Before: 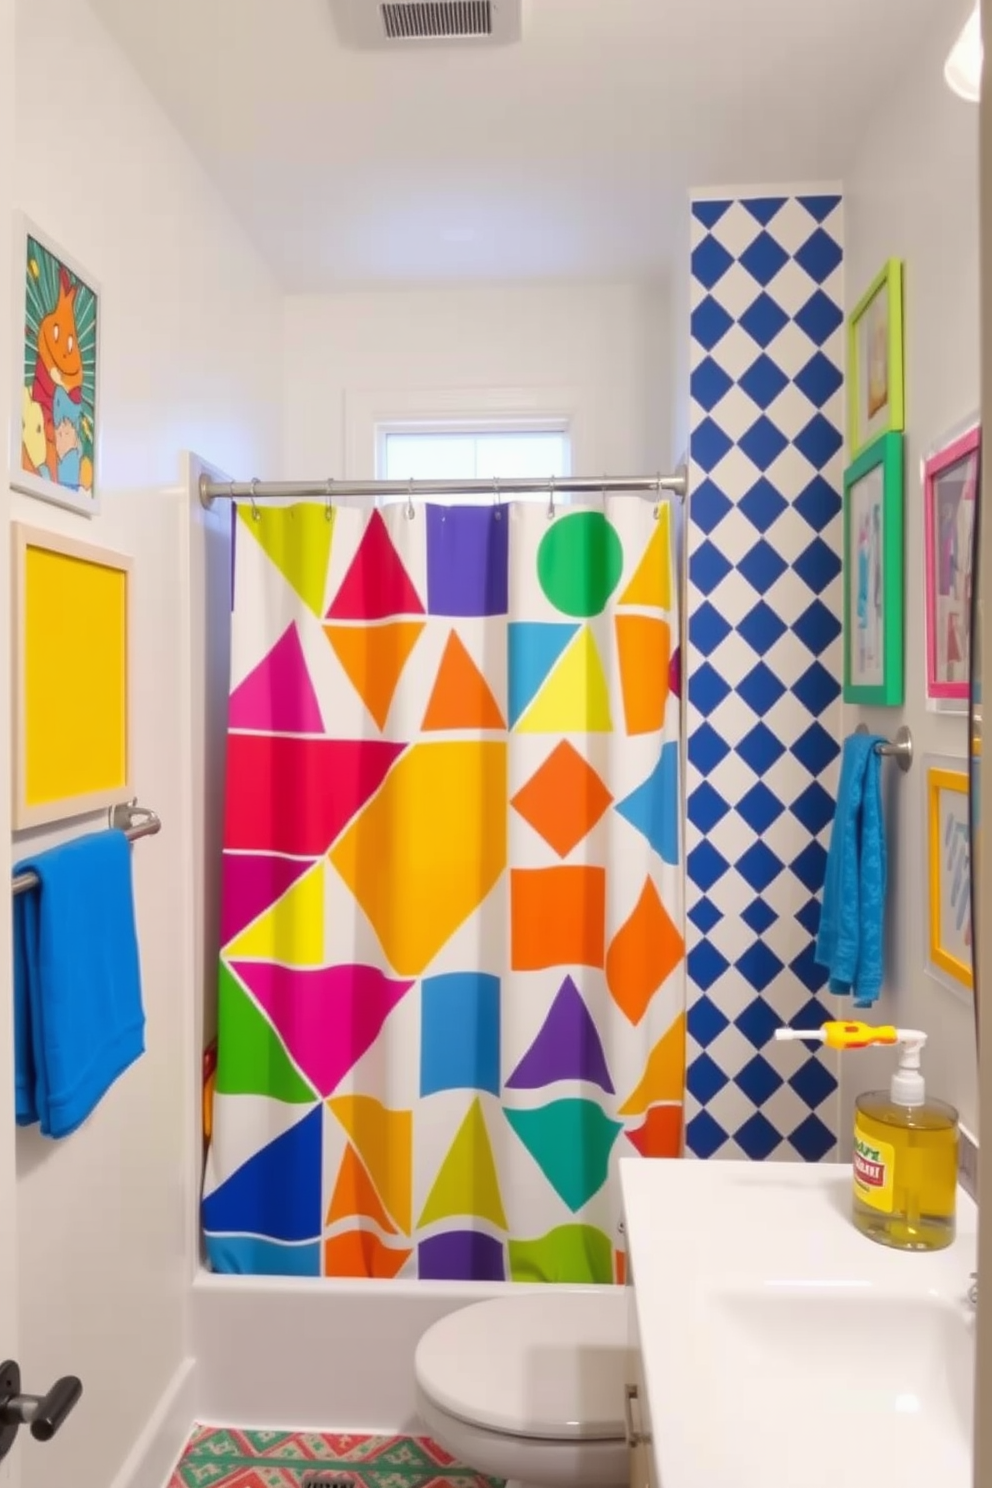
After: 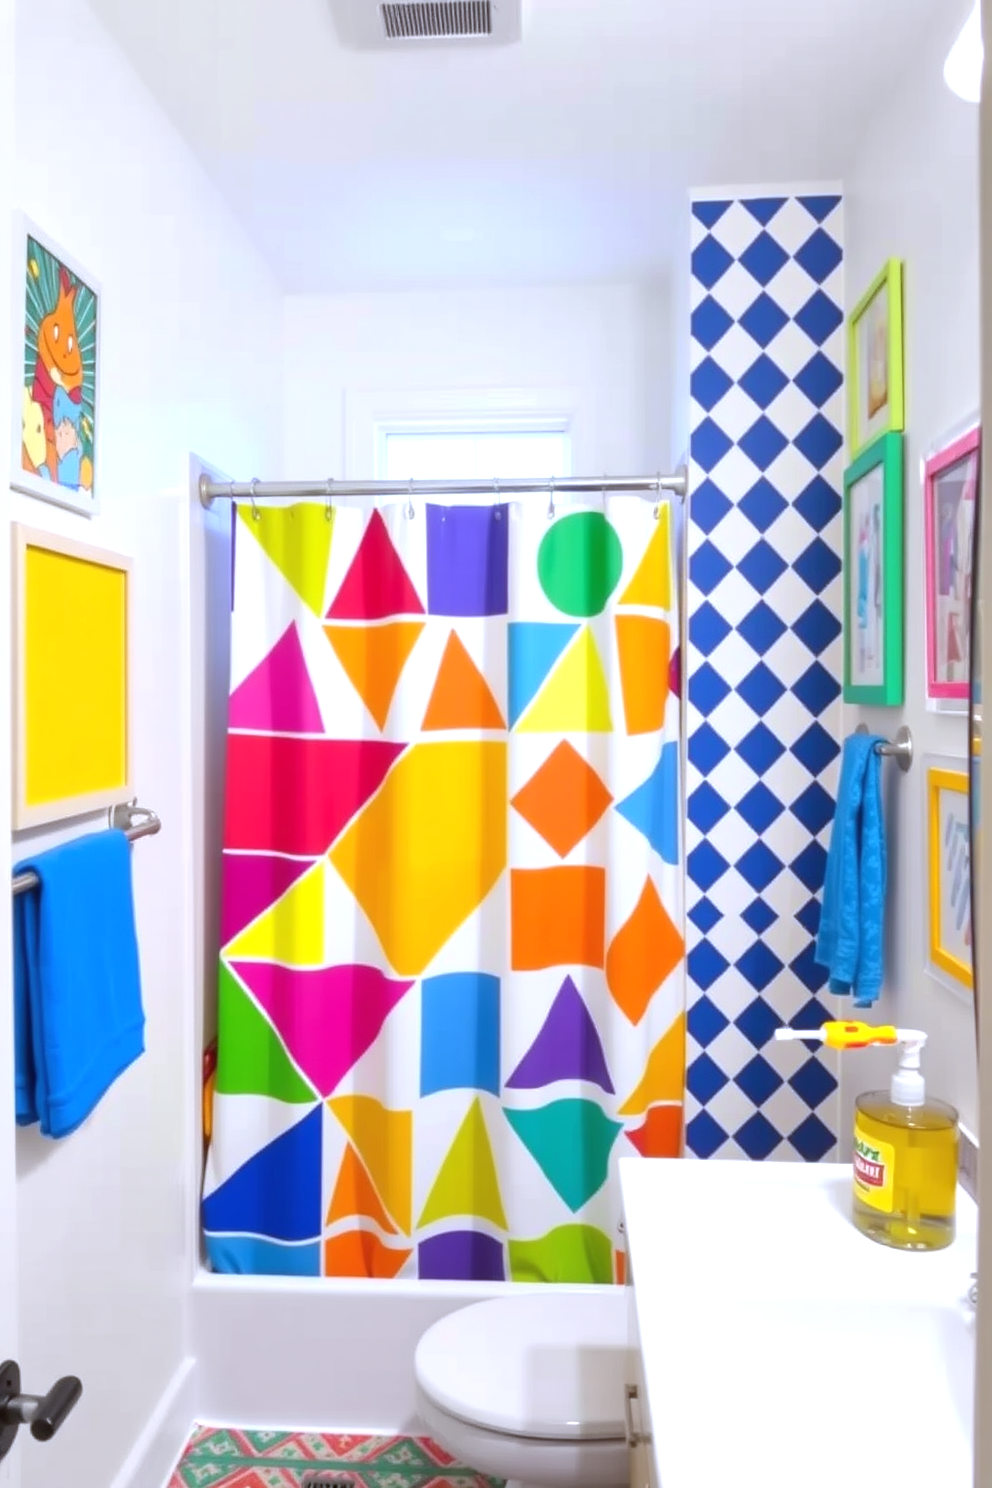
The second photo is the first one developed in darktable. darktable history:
exposure: exposure 0.507 EV, compensate highlight preservation false
tone equalizer: on, module defaults
white balance: red 0.926, green 1.003, blue 1.133
